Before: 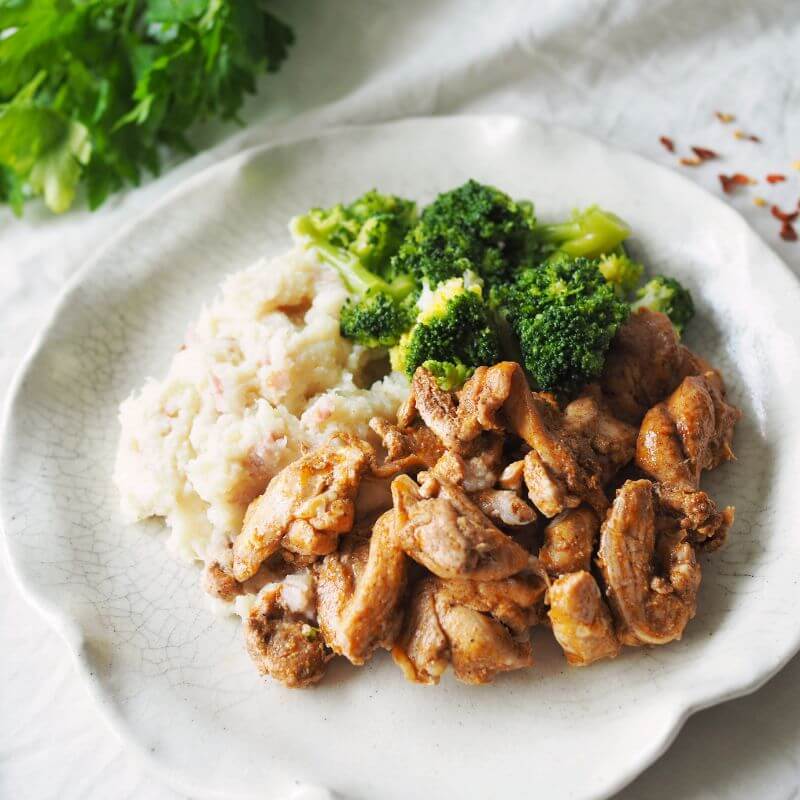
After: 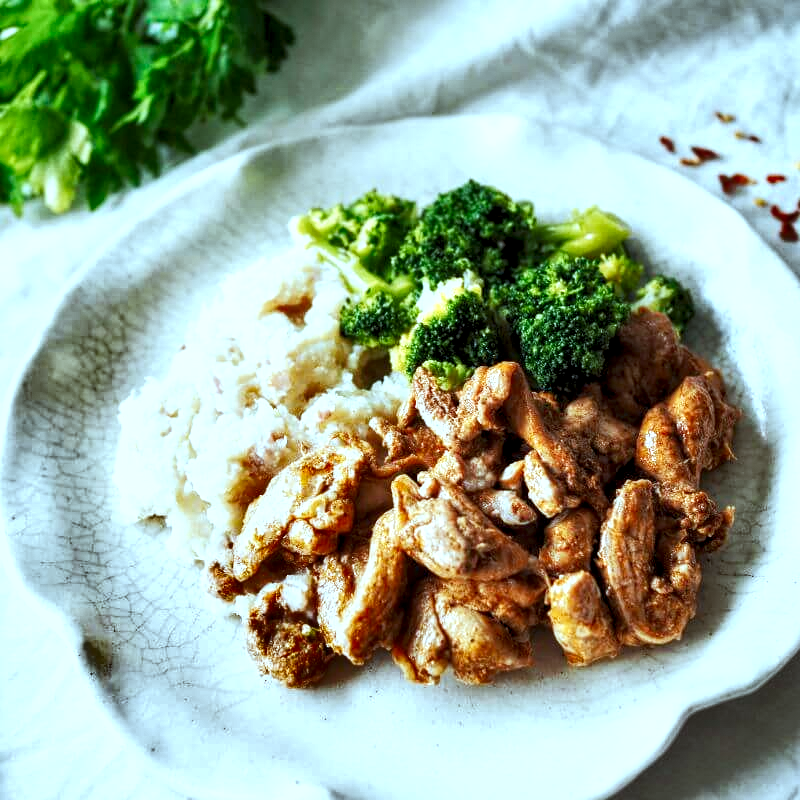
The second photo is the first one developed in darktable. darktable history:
color correction: highlights a* -11.59, highlights b* -15.68
local contrast: highlights 103%, shadows 99%, detail 201%, midtone range 0.2
shadows and highlights: radius 171.7, shadows 26.93, white point adjustment 2.99, highlights -68.84, soften with gaussian
tone curve: curves: ch0 [(0, 0) (0.051, 0.03) (0.096, 0.071) (0.243, 0.246) (0.461, 0.515) (0.605, 0.692) (0.761, 0.85) (0.881, 0.933) (1, 0.984)]; ch1 [(0, 0) (0.1, 0.038) (0.318, 0.243) (0.431, 0.384) (0.488, 0.475) (0.499, 0.499) (0.534, 0.546) (0.567, 0.592) (0.601, 0.632) (0.734, 0.809) (1, 1)]; ch2 [(0, 0) (0.297, 0.257) (0.414, 0.379) (0.453, 0.45) (0.479, 0.483) (0.504, 0.499) (0.52, 0.519) (0.541, 0.554) (0.614, 0.652) (0.817, 0.874) (1, 1)], preserve colors none
